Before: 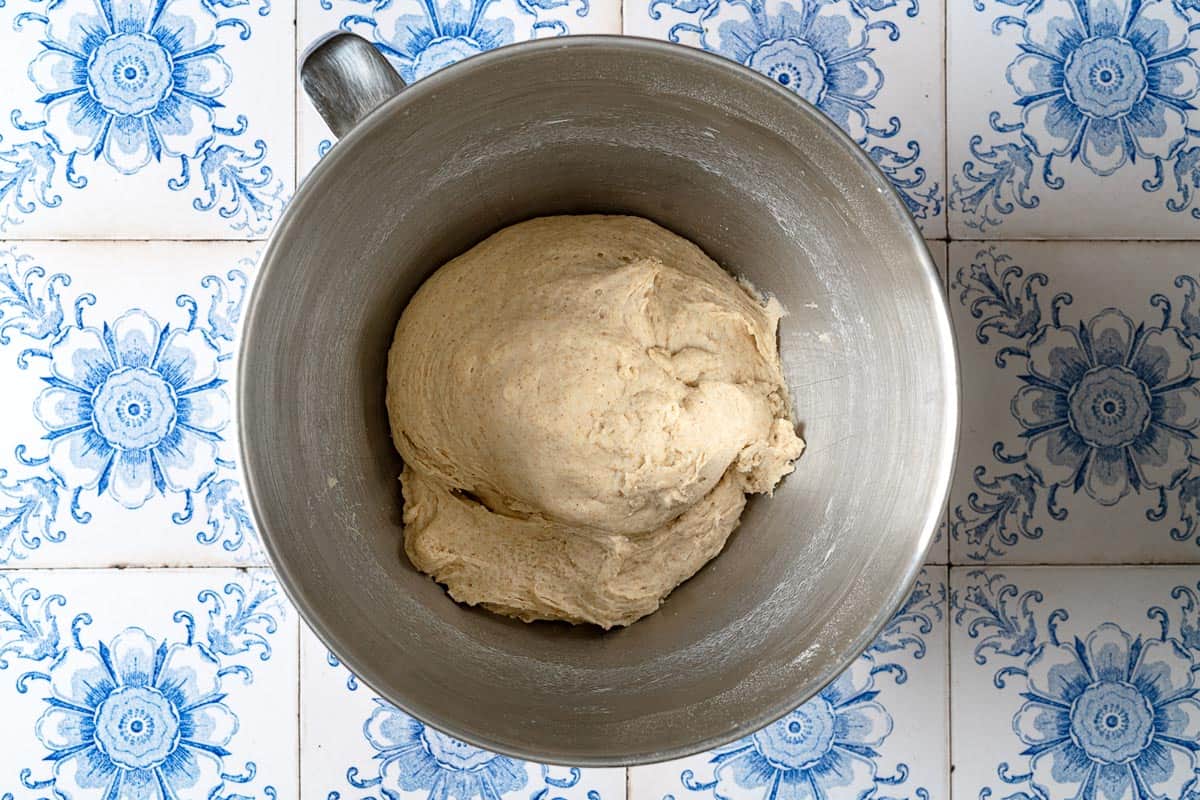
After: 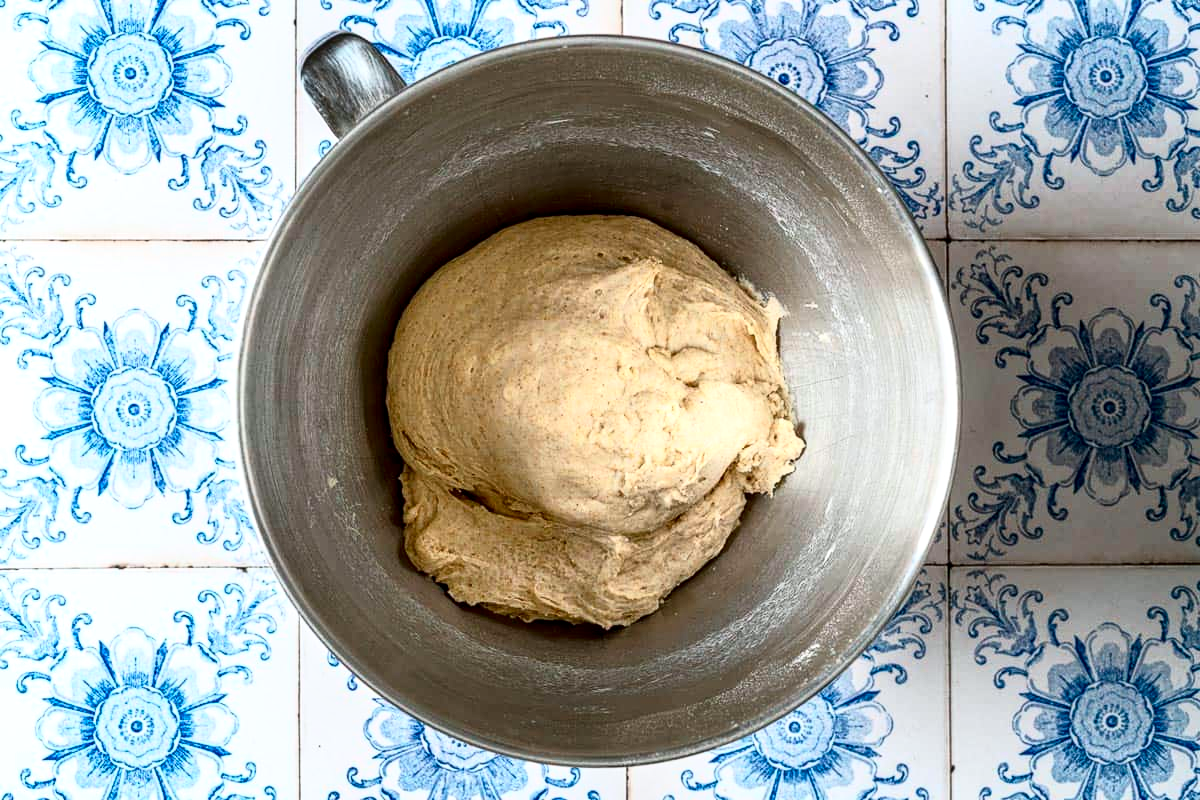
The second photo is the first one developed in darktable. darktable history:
local contrast: on, module defaults
tone curve: curves: ch0 [(0, 0) (0.139, 0.067) (0.319, 0.269) (0.498, 0.505) (0.725, 0.824) (0.864, 0.945) (0.985, 1)]; ch1 [(0, 0) (0.291, 0.197) (0.456, 0.426) (0.495, 0.488) (0.557, 0.578) (0.599, 0.644) (0.702, 0.786) (1, 1)]; ch2 [(0, 0) (0.125, 0.089) (0.353, 0.329) (0.447, 0.43) (0.557, 0.566) (0.63, 0.667) (1, 1)], color space Lab, independent channels, preserve colors none
